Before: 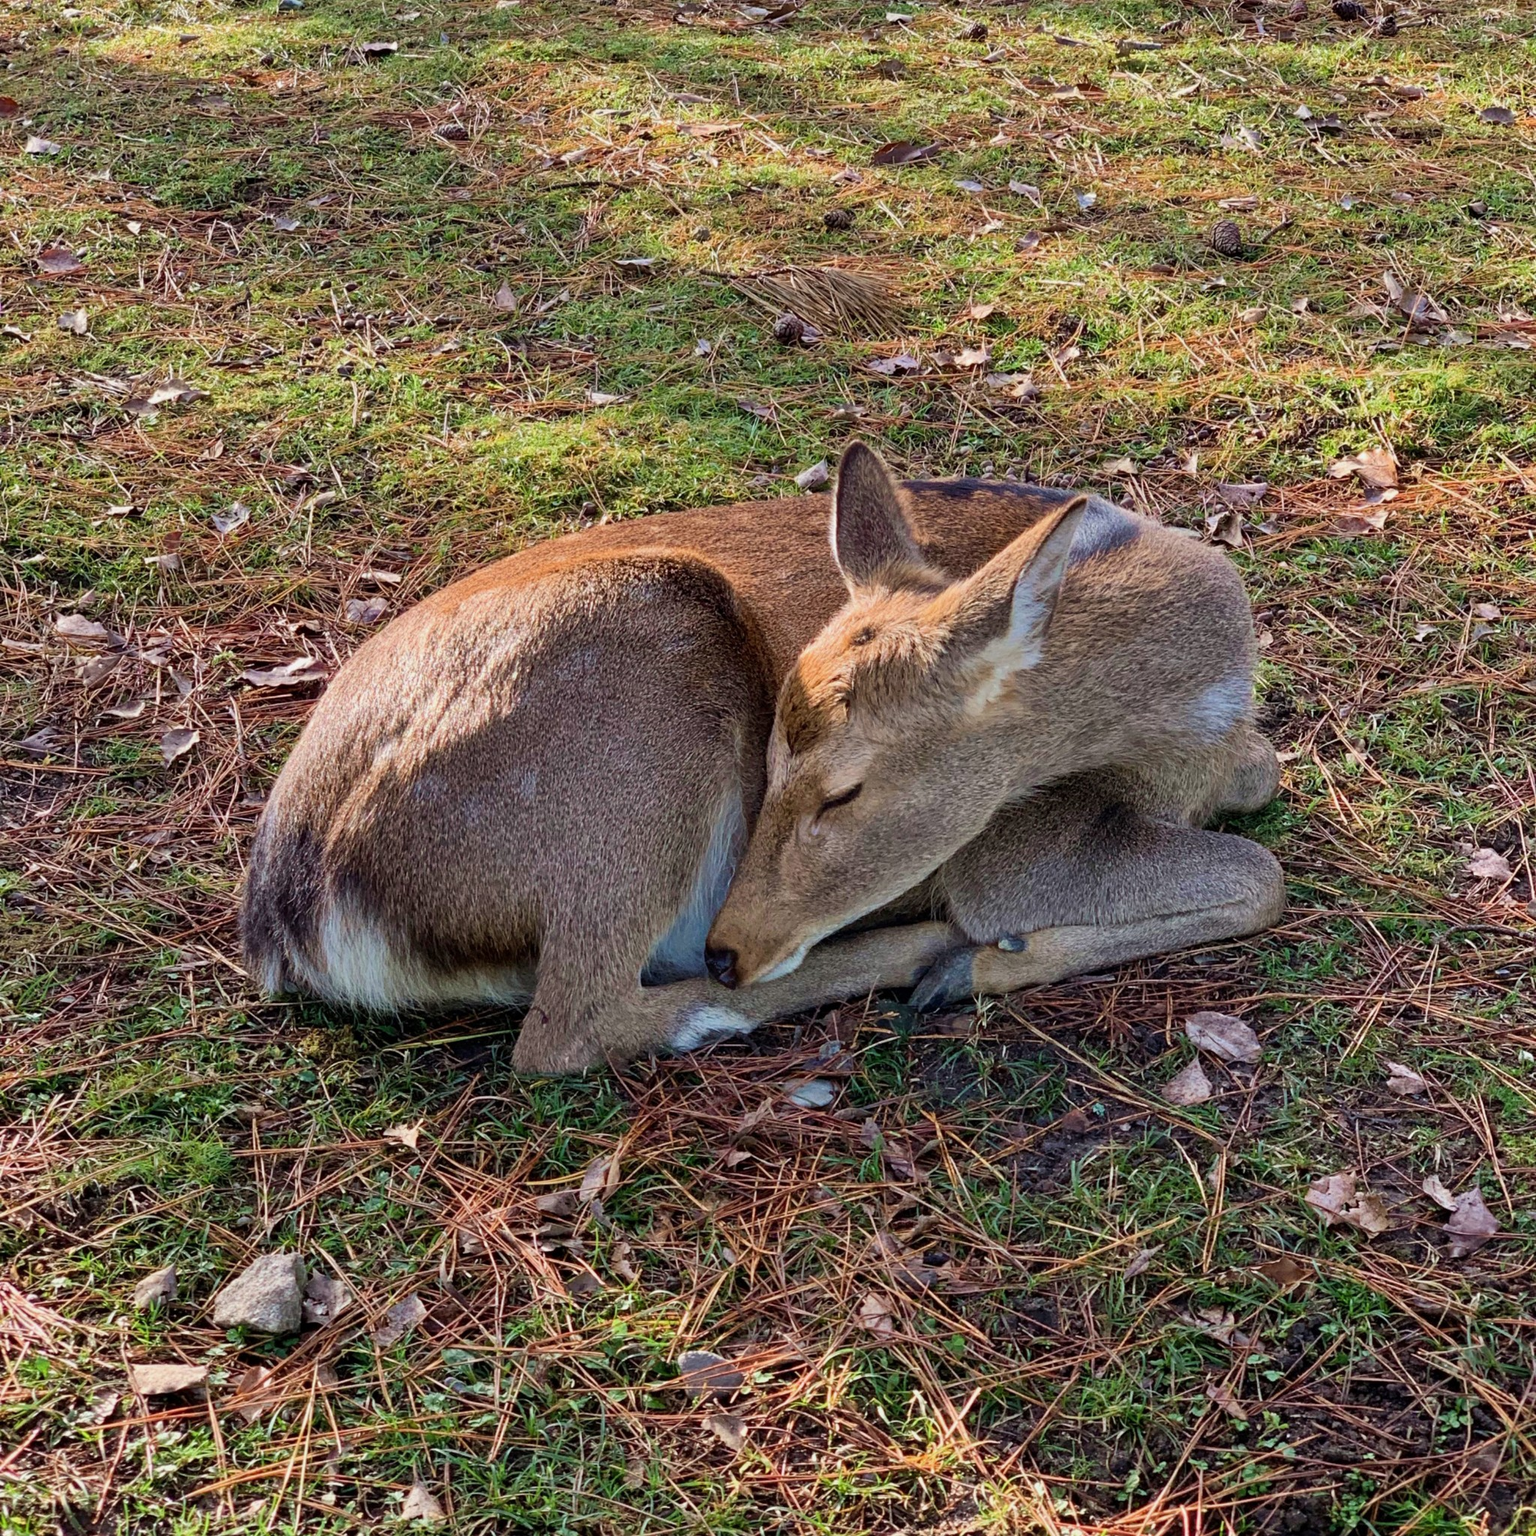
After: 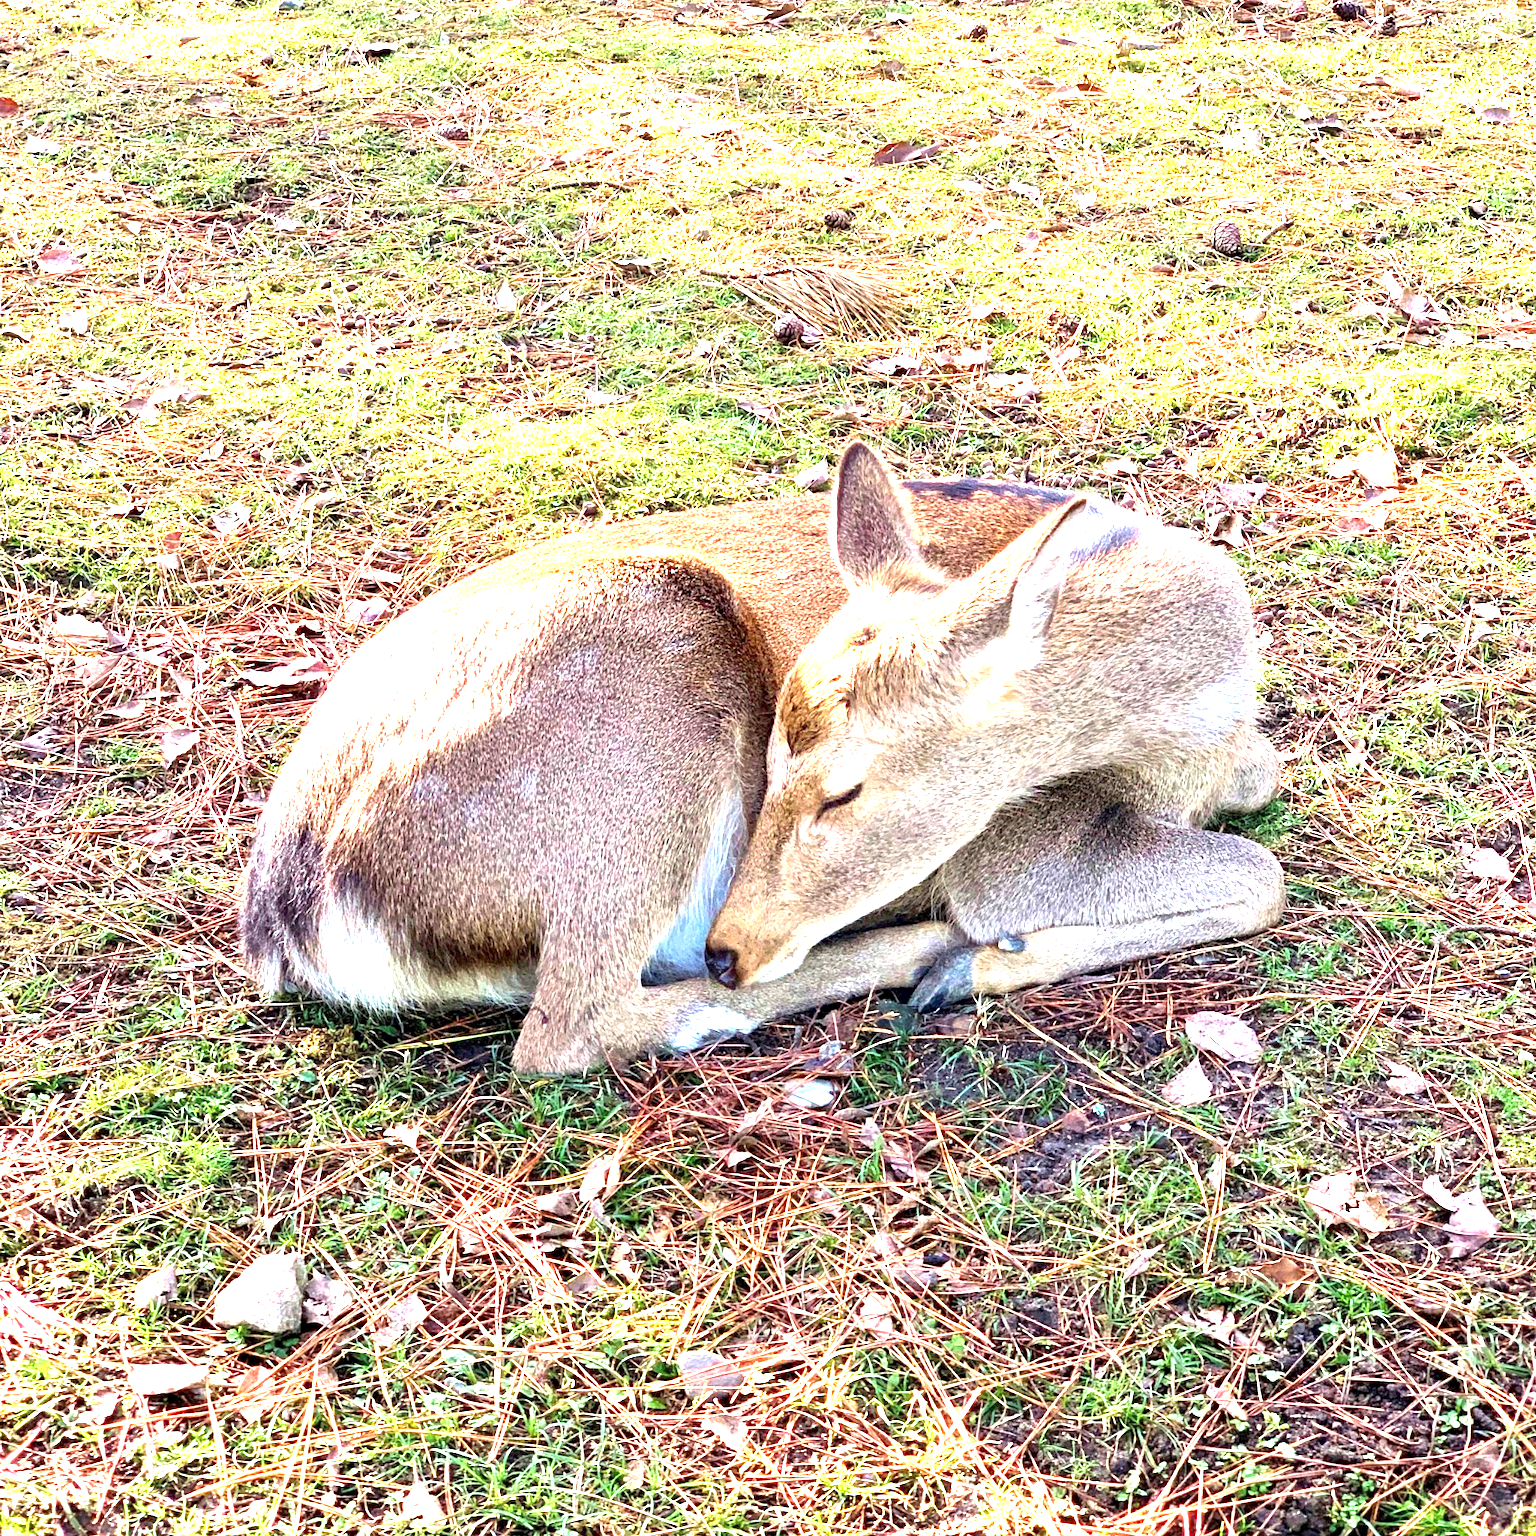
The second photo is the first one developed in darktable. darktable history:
exposure: black level correction 0.001, exposure 2.586 EV, compensate highlight preservation false
